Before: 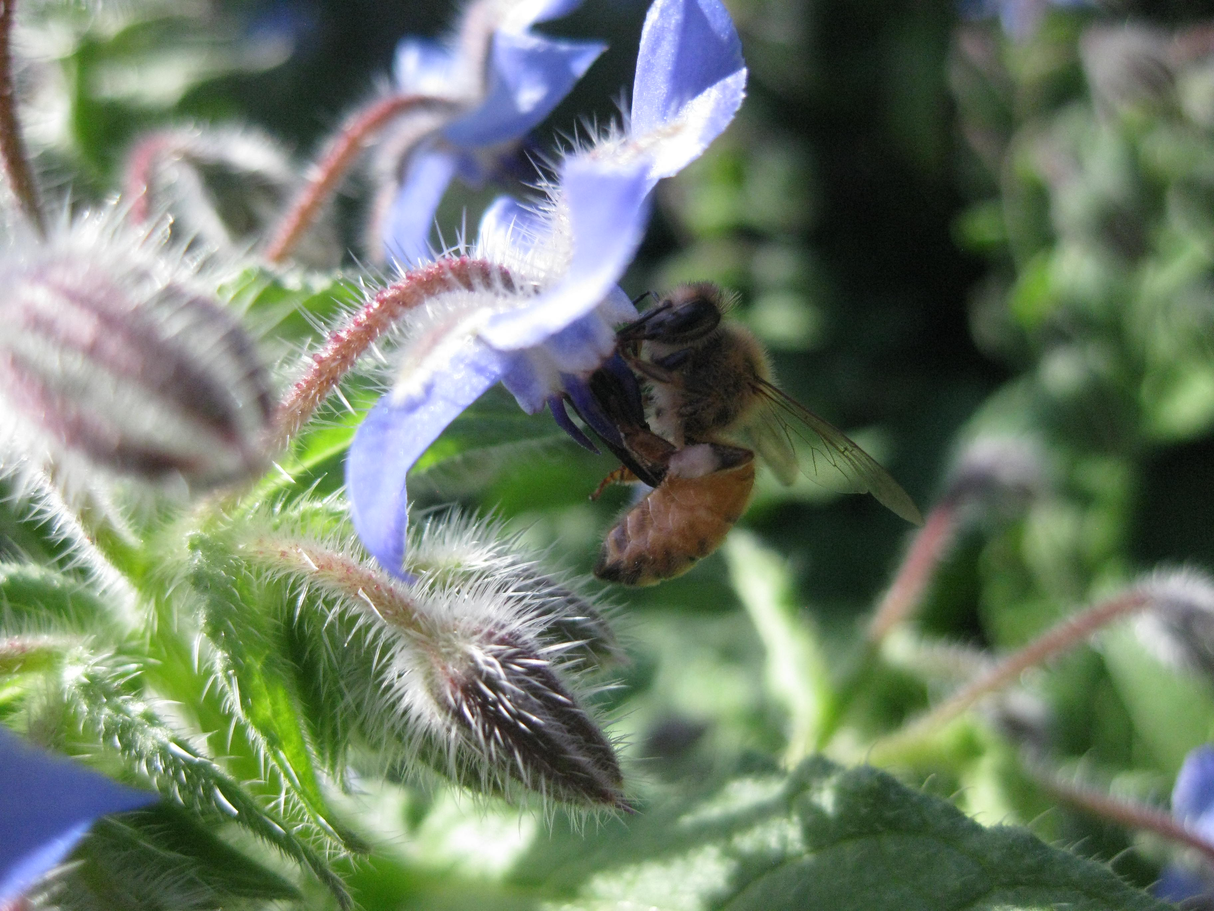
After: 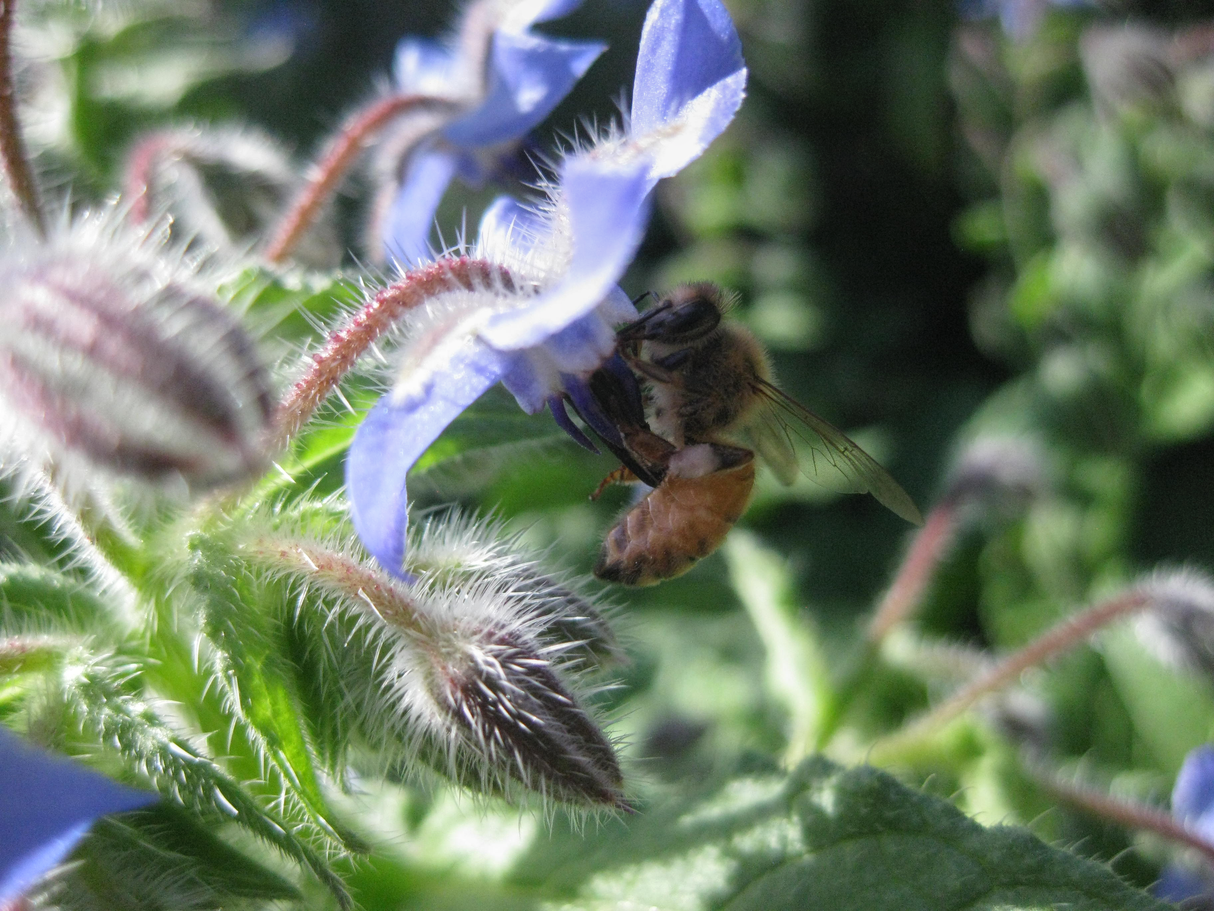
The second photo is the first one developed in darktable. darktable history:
local contrast: detail 109%
